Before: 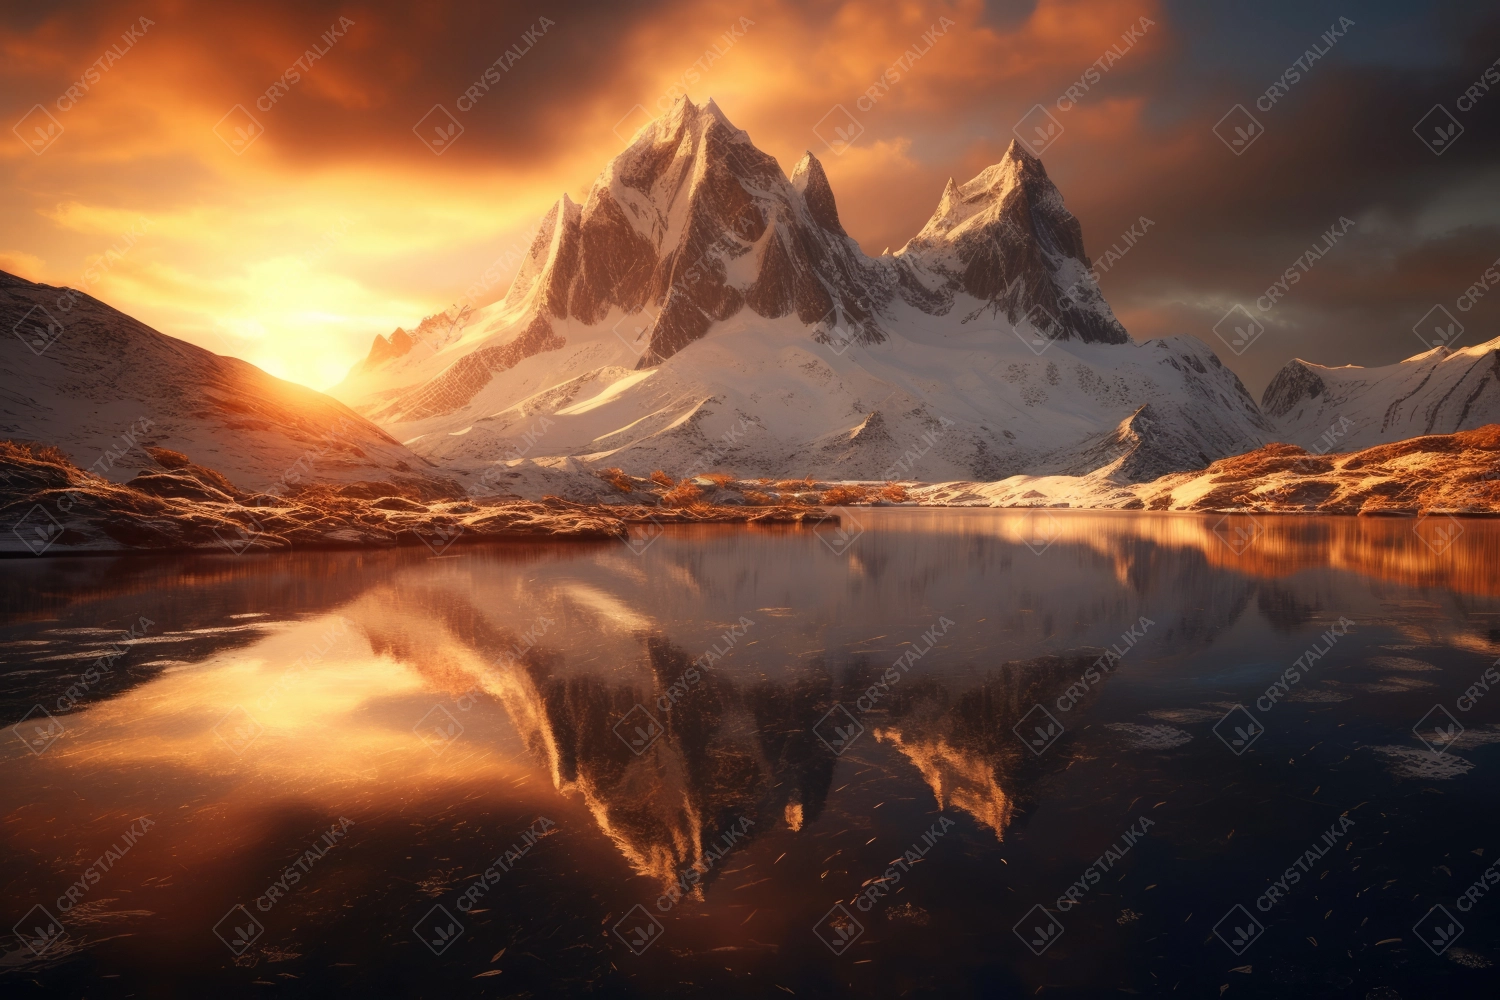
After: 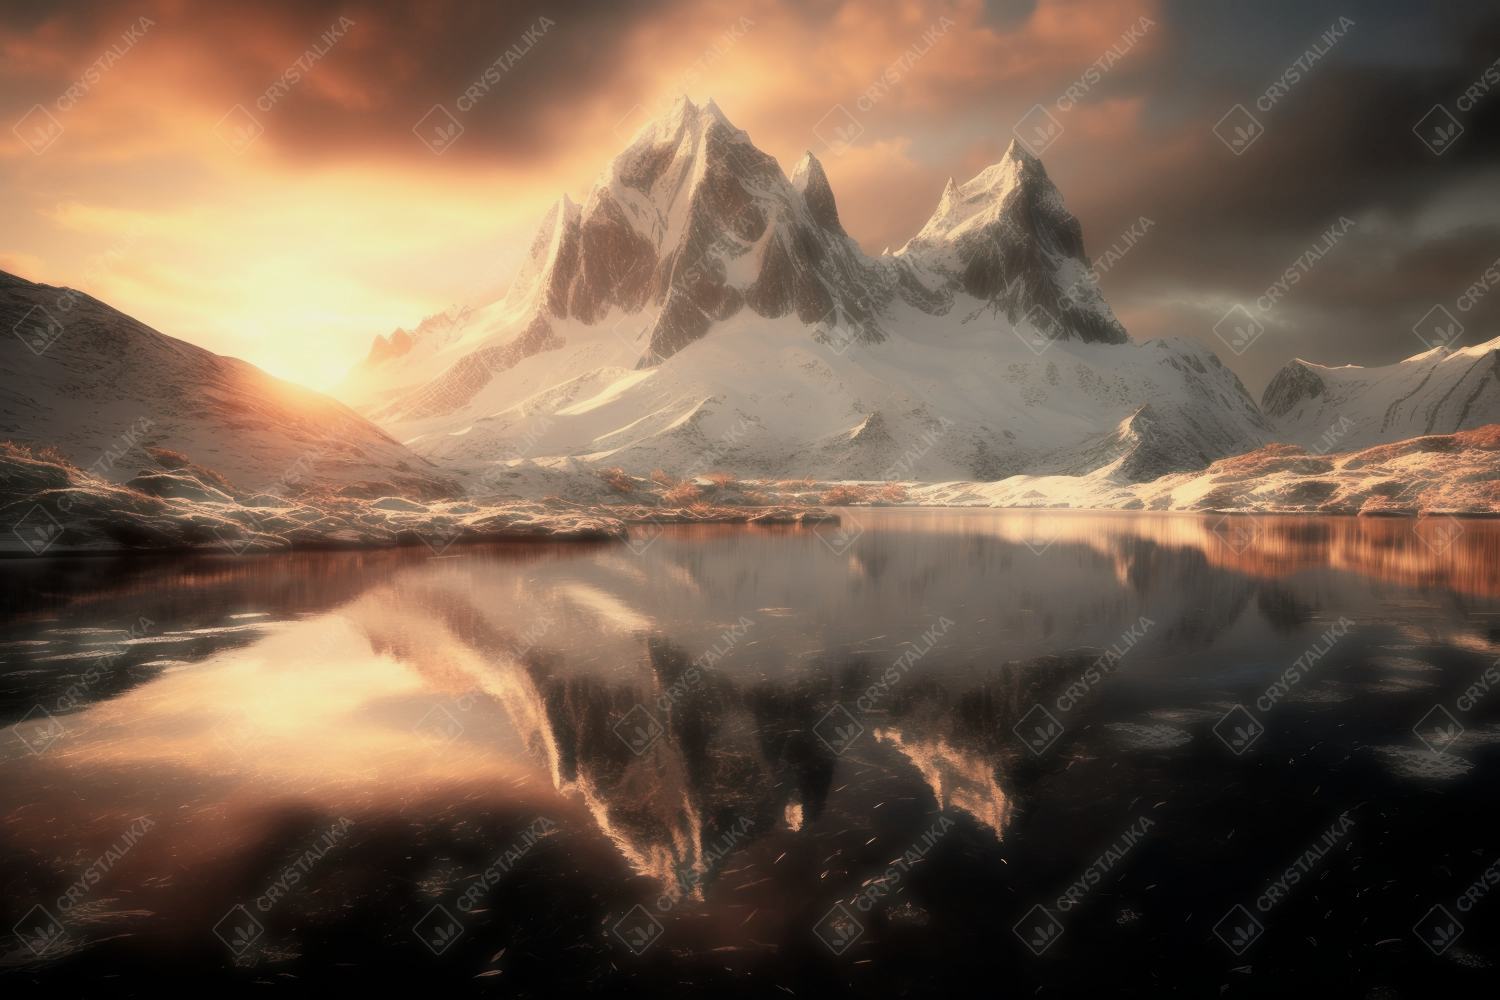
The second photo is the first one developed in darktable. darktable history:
filmic rgb: middle gray luminance 12.66%, black relative exposure -10.13 EV, white relative exposure 3.47 EV, threshold 5.95 EV, target black luminance 0%, hardness 5.67, latitude 45.21%, contrast 1.216, highlights saturation mix 3.89%, shadows ↔ highlights balance 26.51%, color science v6 (2022), enable highlight reconstruction true
contrast brightness saturation: saturation -0.167
haze removal: strength -0.896, distance 0.224, adaptive false
